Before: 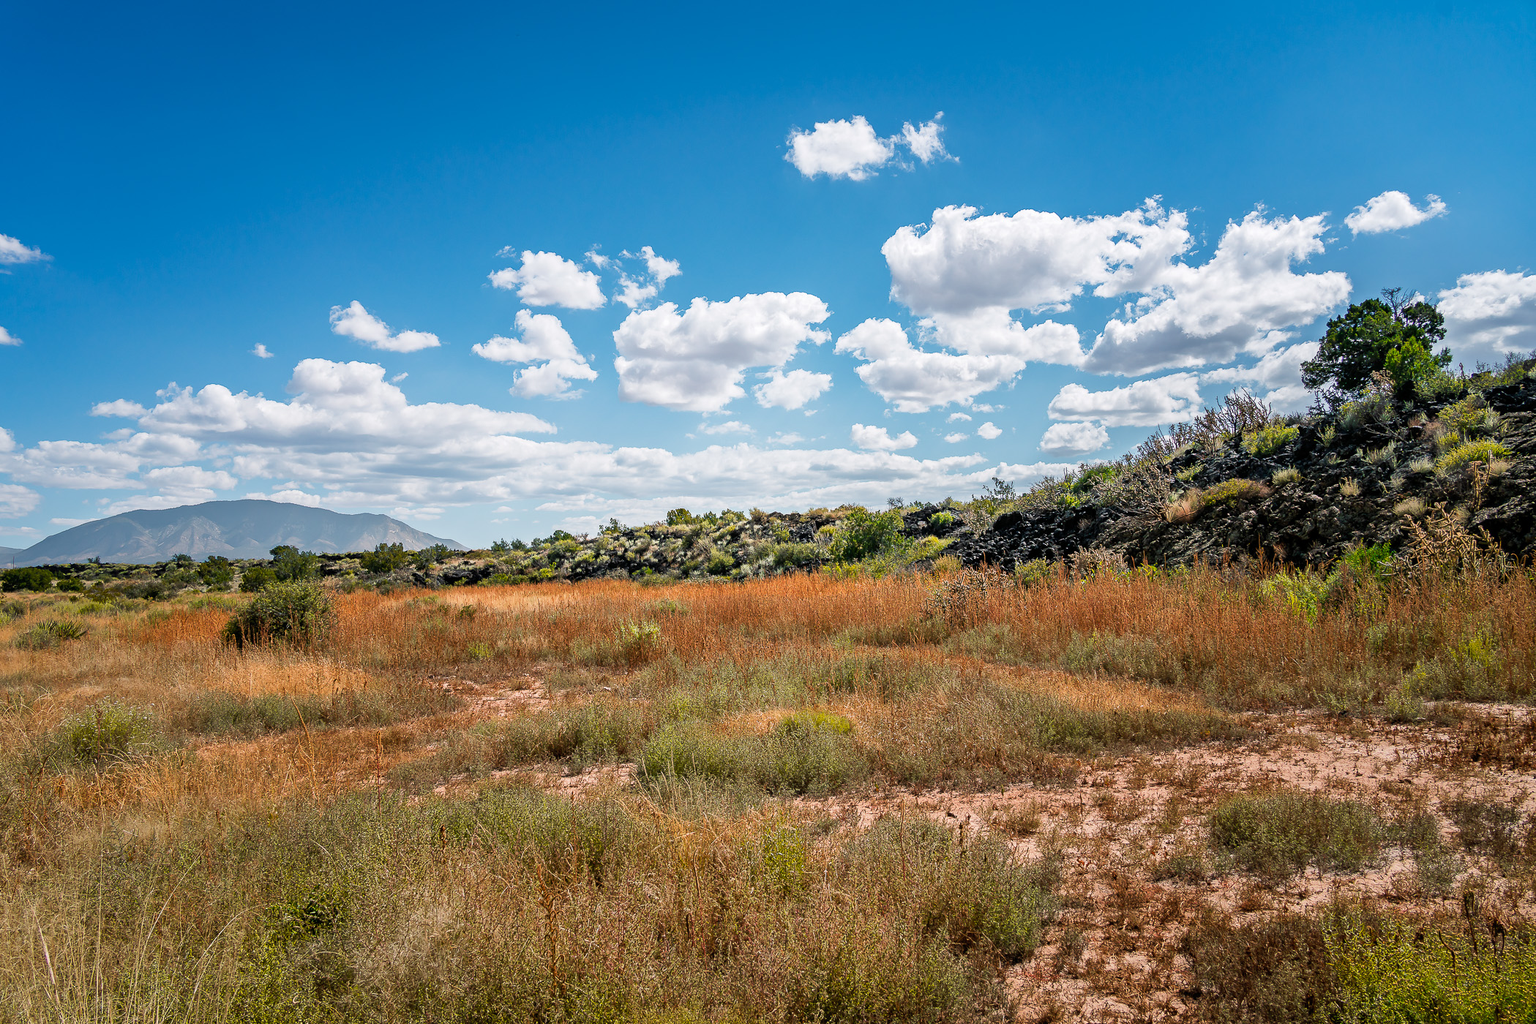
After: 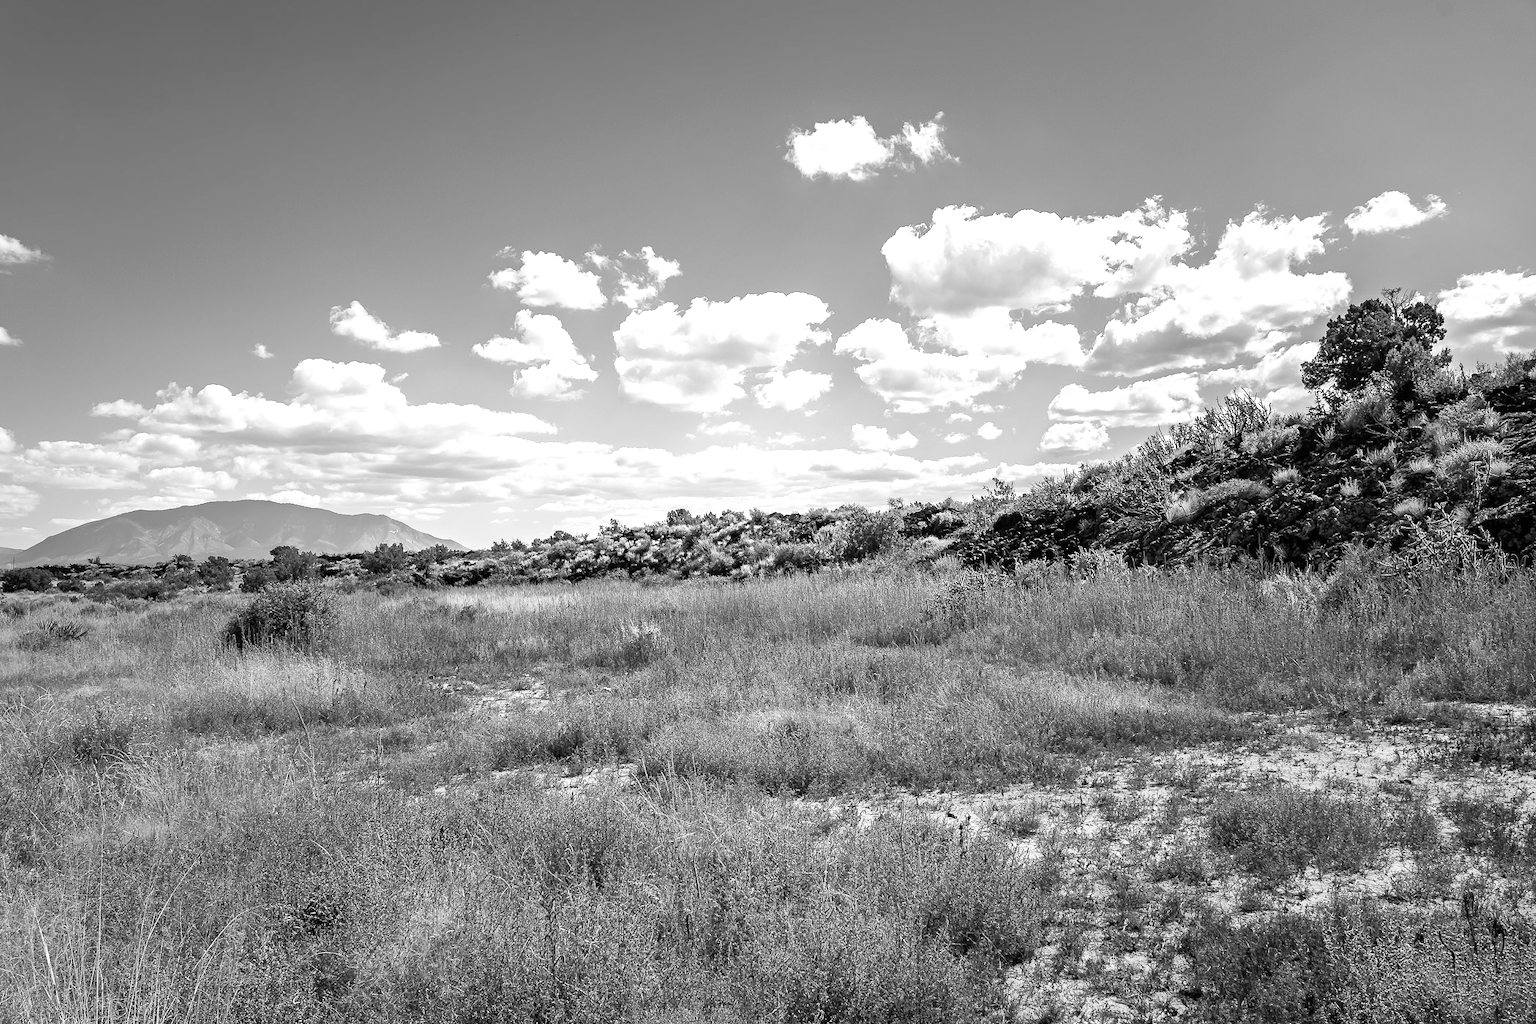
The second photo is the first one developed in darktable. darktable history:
monochrome: on, module defaults
exposure: black level correction 0, exposure 0.5 EV, compensate highlight preservation false
